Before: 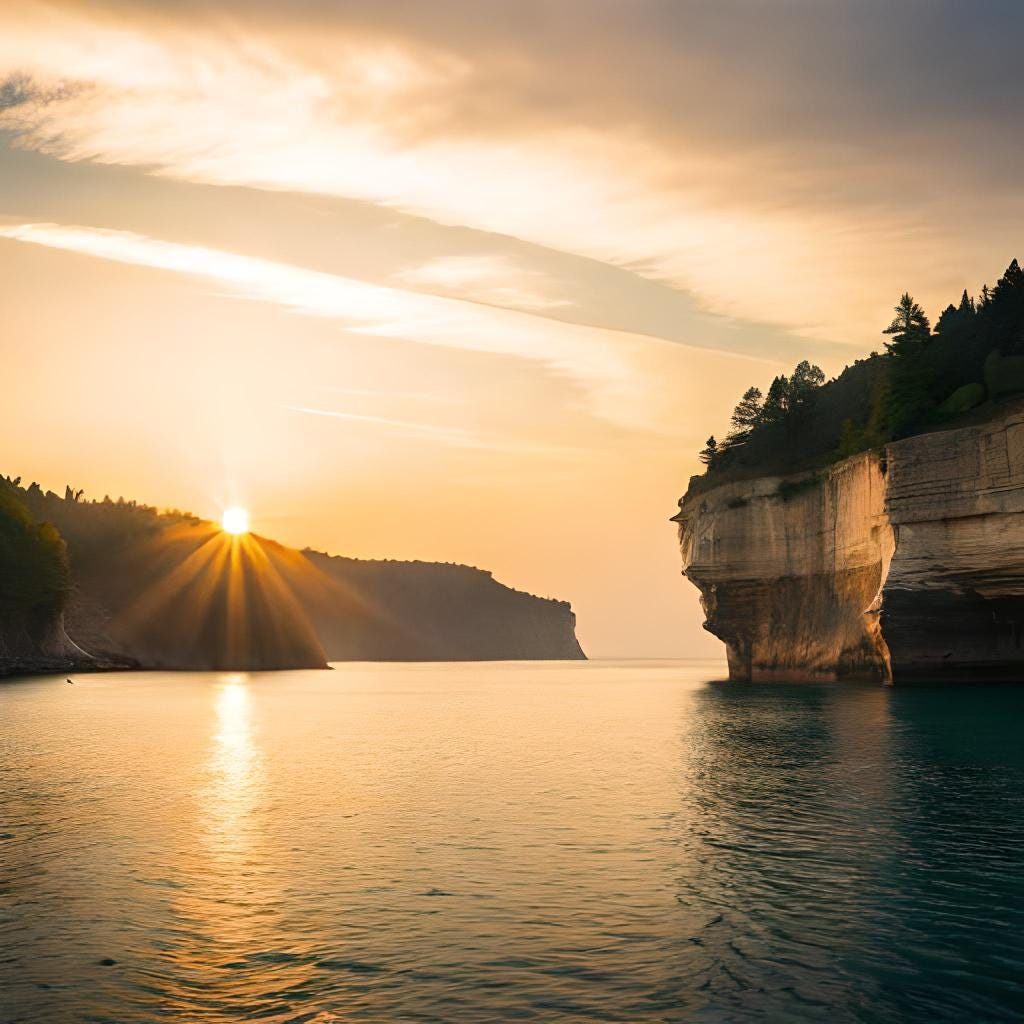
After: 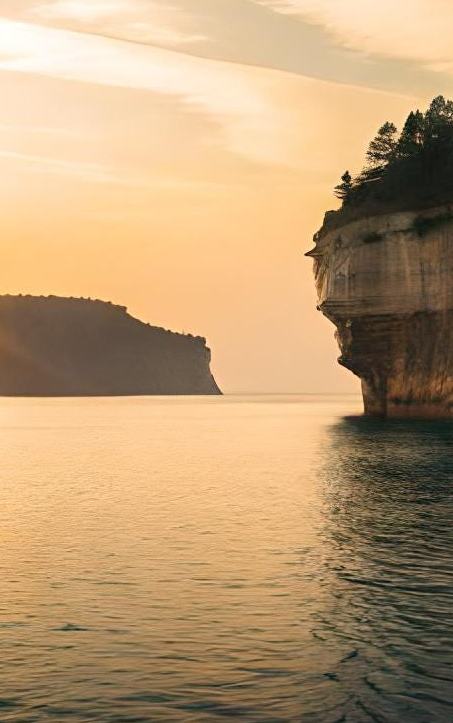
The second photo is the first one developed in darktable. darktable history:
crop: left 35.683%, top 25.928%, right 20.063%, bottom 3.447%
